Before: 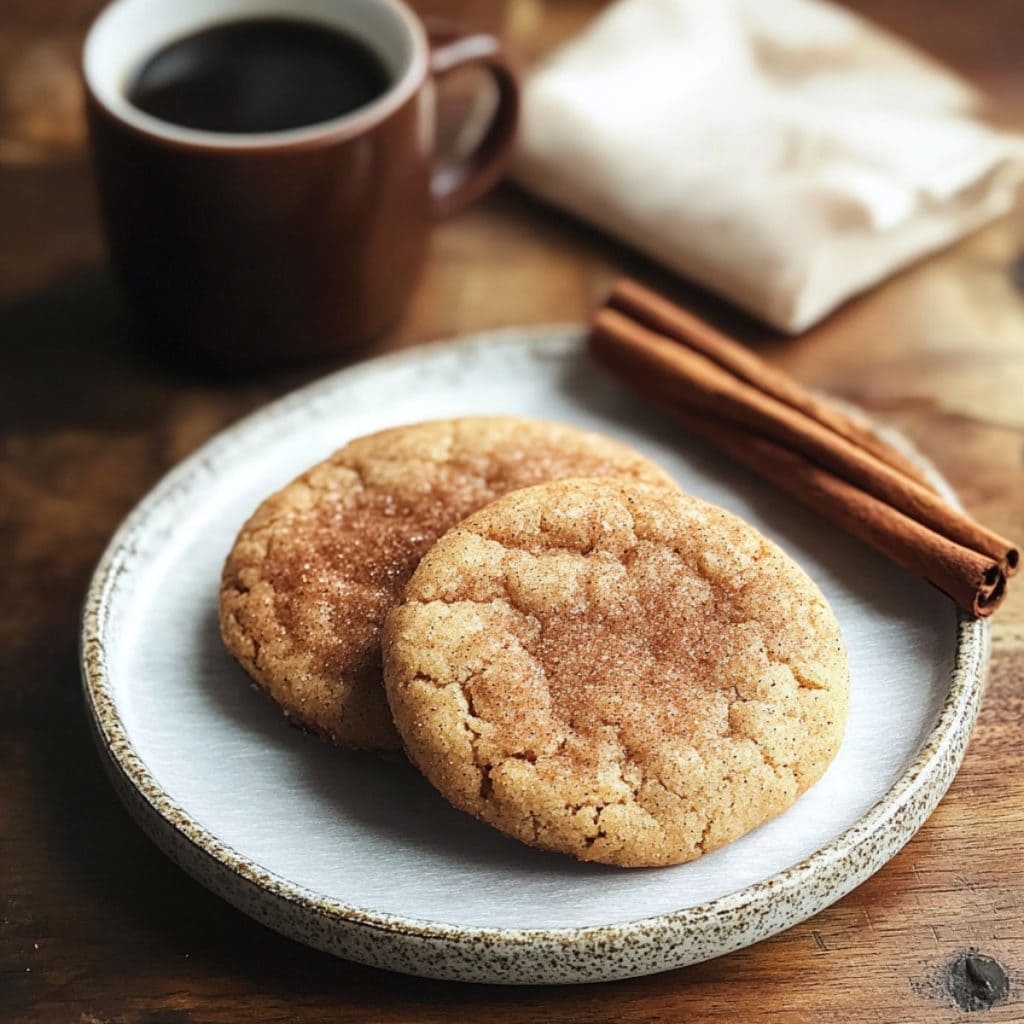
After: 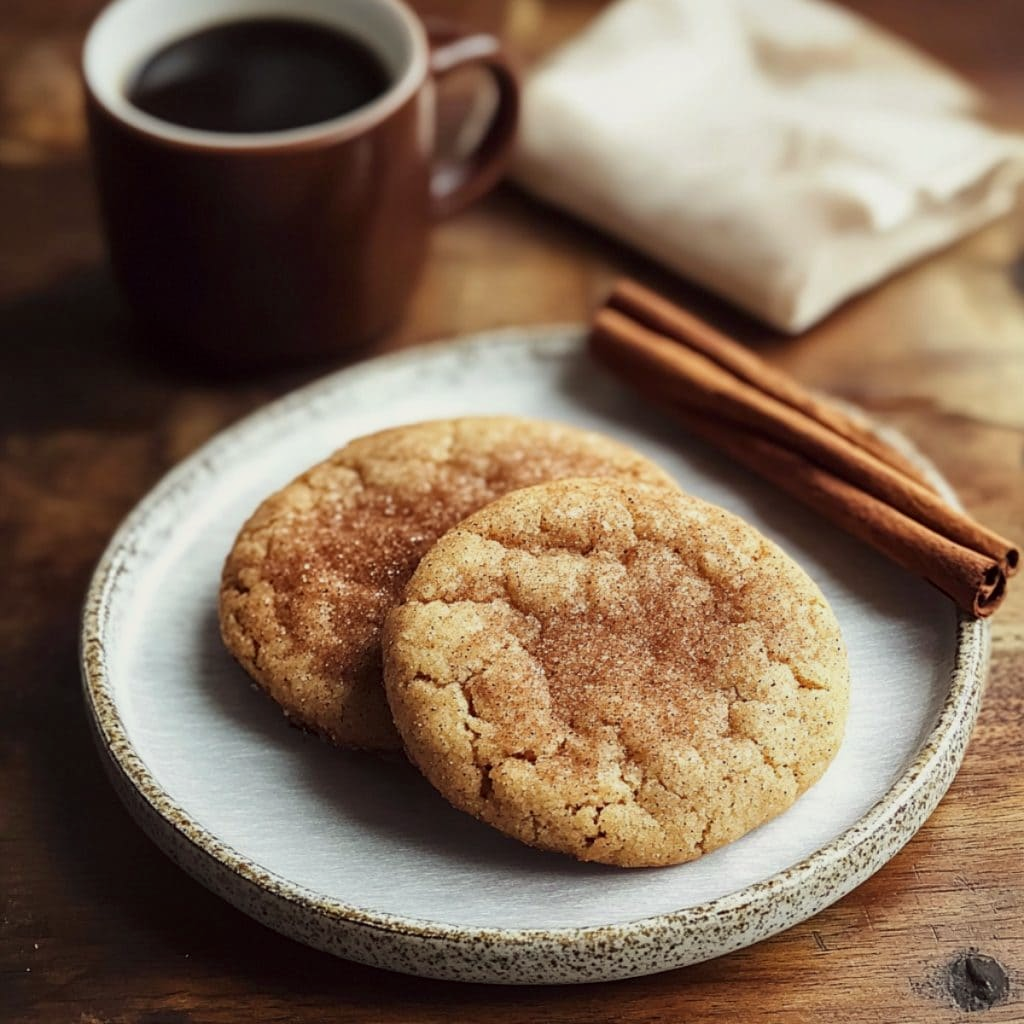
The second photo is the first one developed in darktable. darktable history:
local contrast: mode bilateral grid, contrast 20, coarseness 51, detail 119%, midtone range 0.2
exposure: exposure -0.279 EV, compensate highlight preservation false
color correction: highlights a* -0.919, highlights b* 4.61, shadows a* 3.57
